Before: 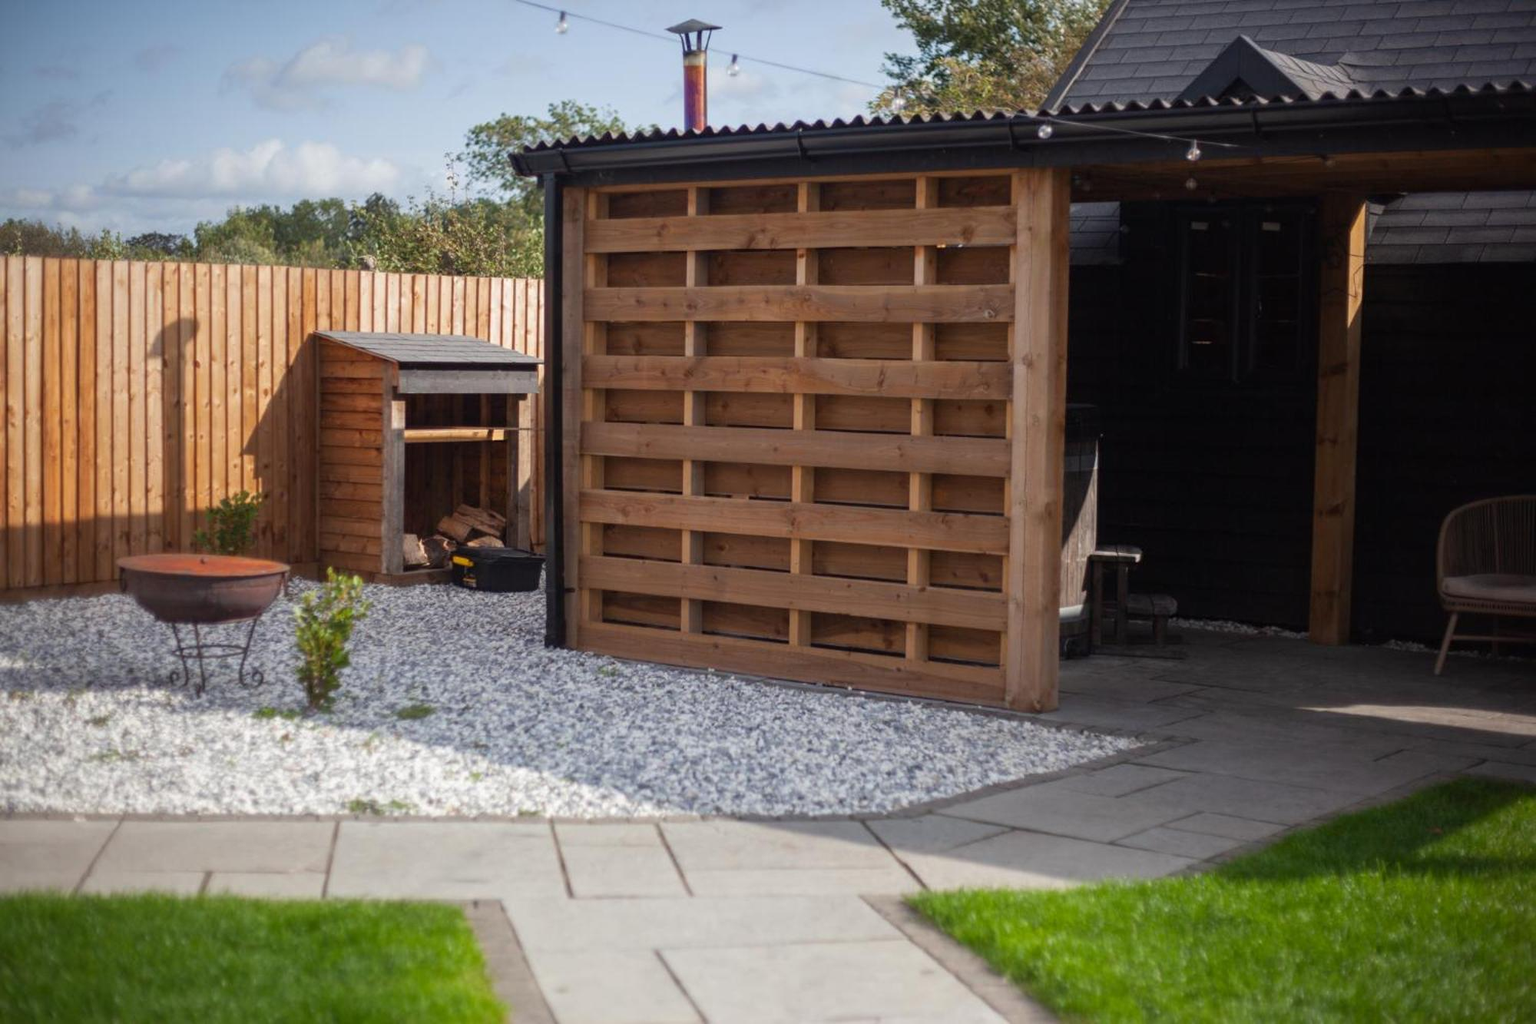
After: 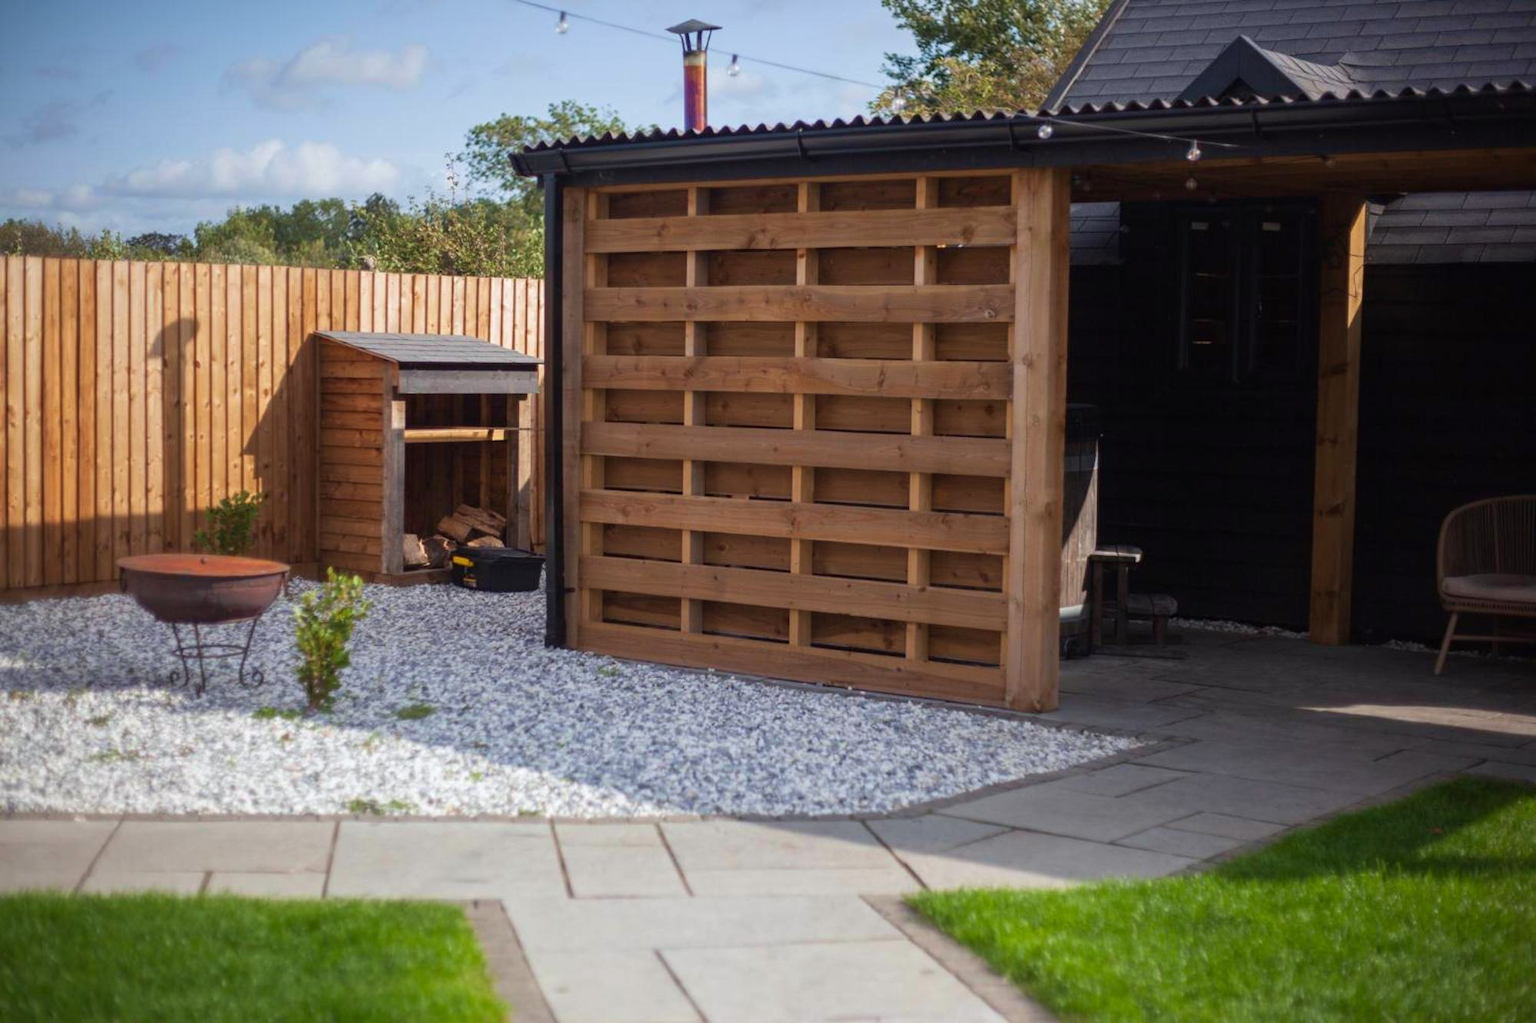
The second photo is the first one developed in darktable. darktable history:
white balance: red 0.988, blue 1.017
velvia: on, module defaults
